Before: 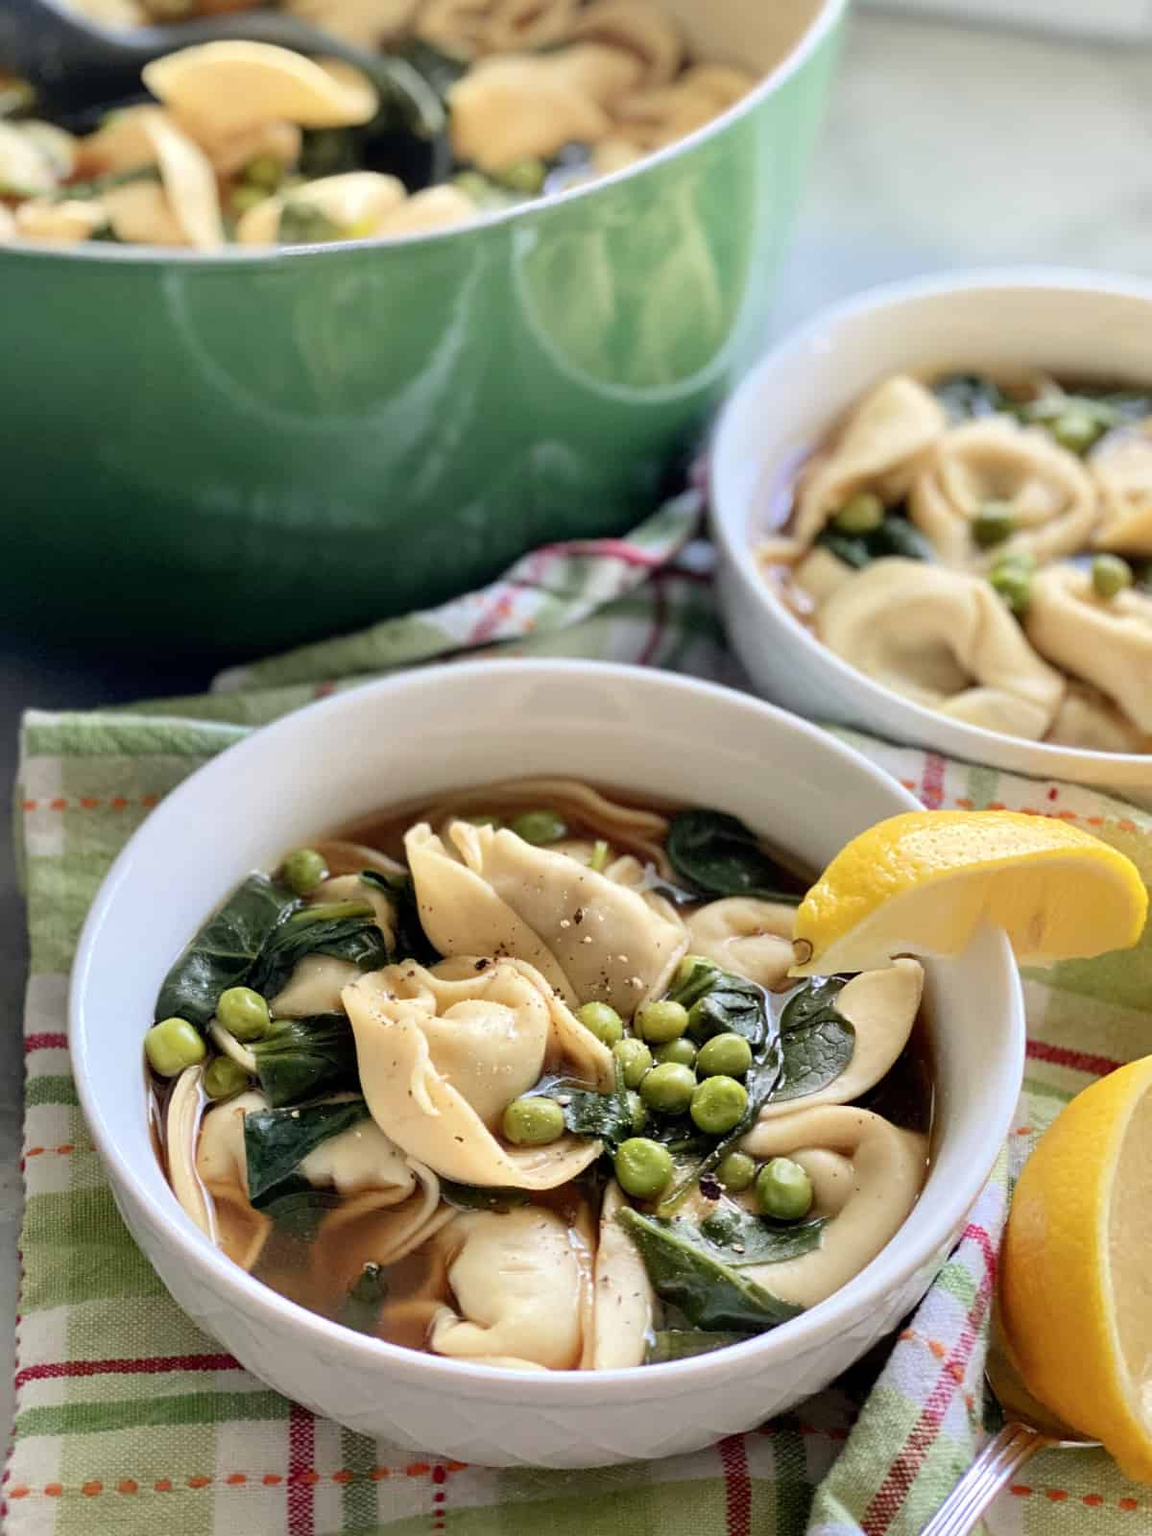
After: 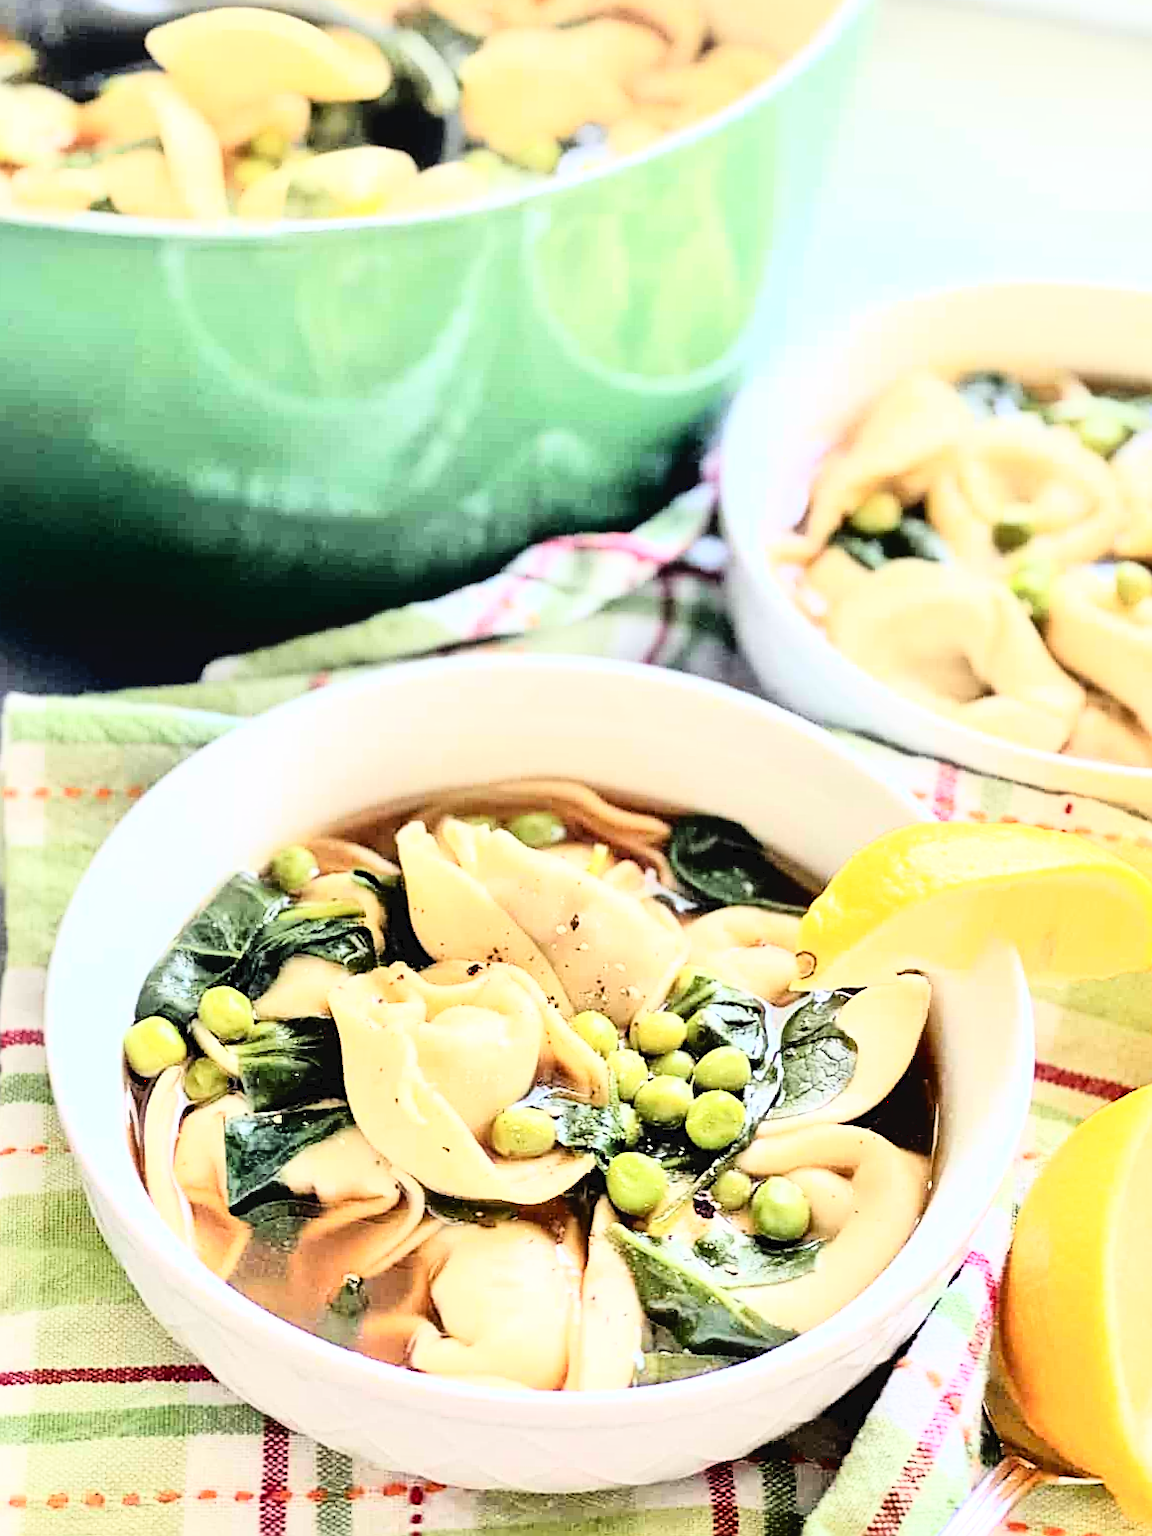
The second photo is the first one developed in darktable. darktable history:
crop and rotate: angle -1.45°
sharpen: on, module defaults
tone curve: curves: ch0 [(0, 0) (0.003, 0.036) (0.011, 0.04) (0.025, 0.042) (0.044, 0.052) (0.069, 0.066) (0.1, 0.085) (0.136, 0.106) (0.177, 0.144) (0.224, 0.188) (0.277, 0.241) (0.335, 0.307) (0.399, 0.382) (0.468, 0.466) (0.543, 0.56) (0.623, 0.672) (0.709, 0.772) (0.801, 0.876) (0.898, 0.949) (1, 1)], color space Lab, independent channels, preserve colors none
tone equalizer: -7 EV 0.15 EV, -6 EV 0.629 EV, -5 EV 1.16 EV, -4 EV 1.3 EV, -3 EV 1.12 EV, -2 EV 0.6 EV, -1 EV 0.164 EV
base curve: curves: ch0 [(0, 0) (0.007, 0.004) (0.027, 0.03) (0.046, 0.07) (0.207, 0.54) (0.442, 0.872) (0.673, 0.972) (1, 1)]
